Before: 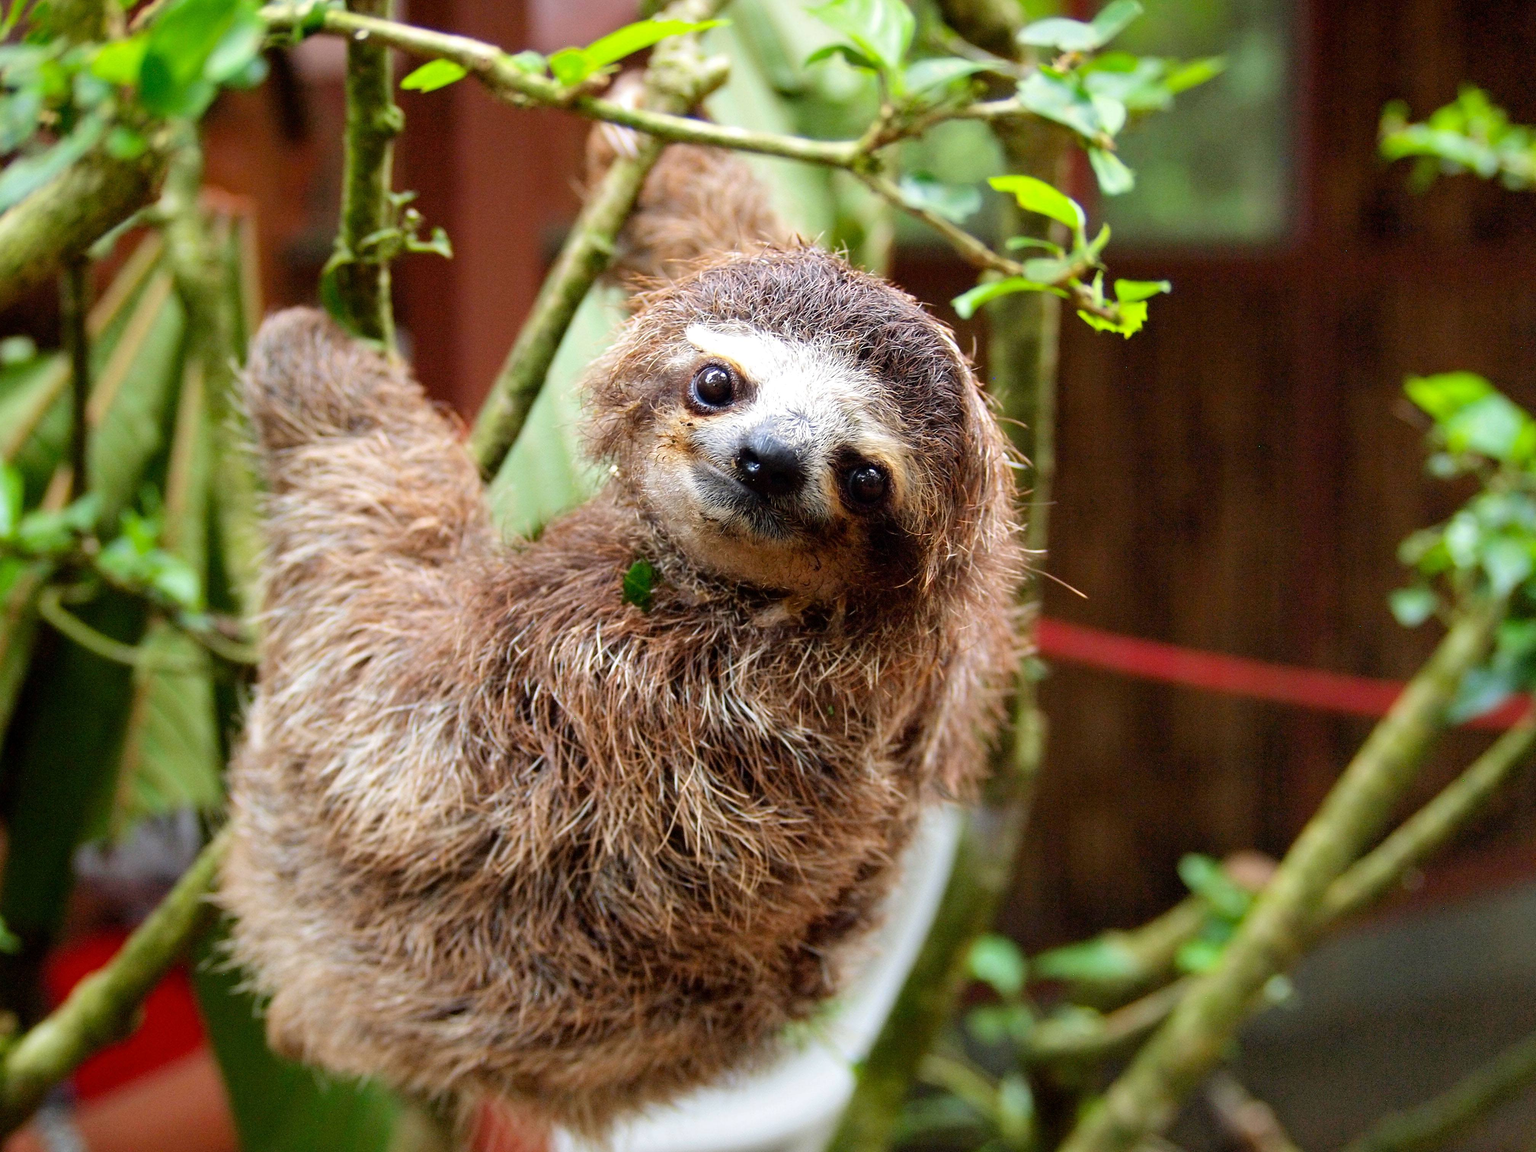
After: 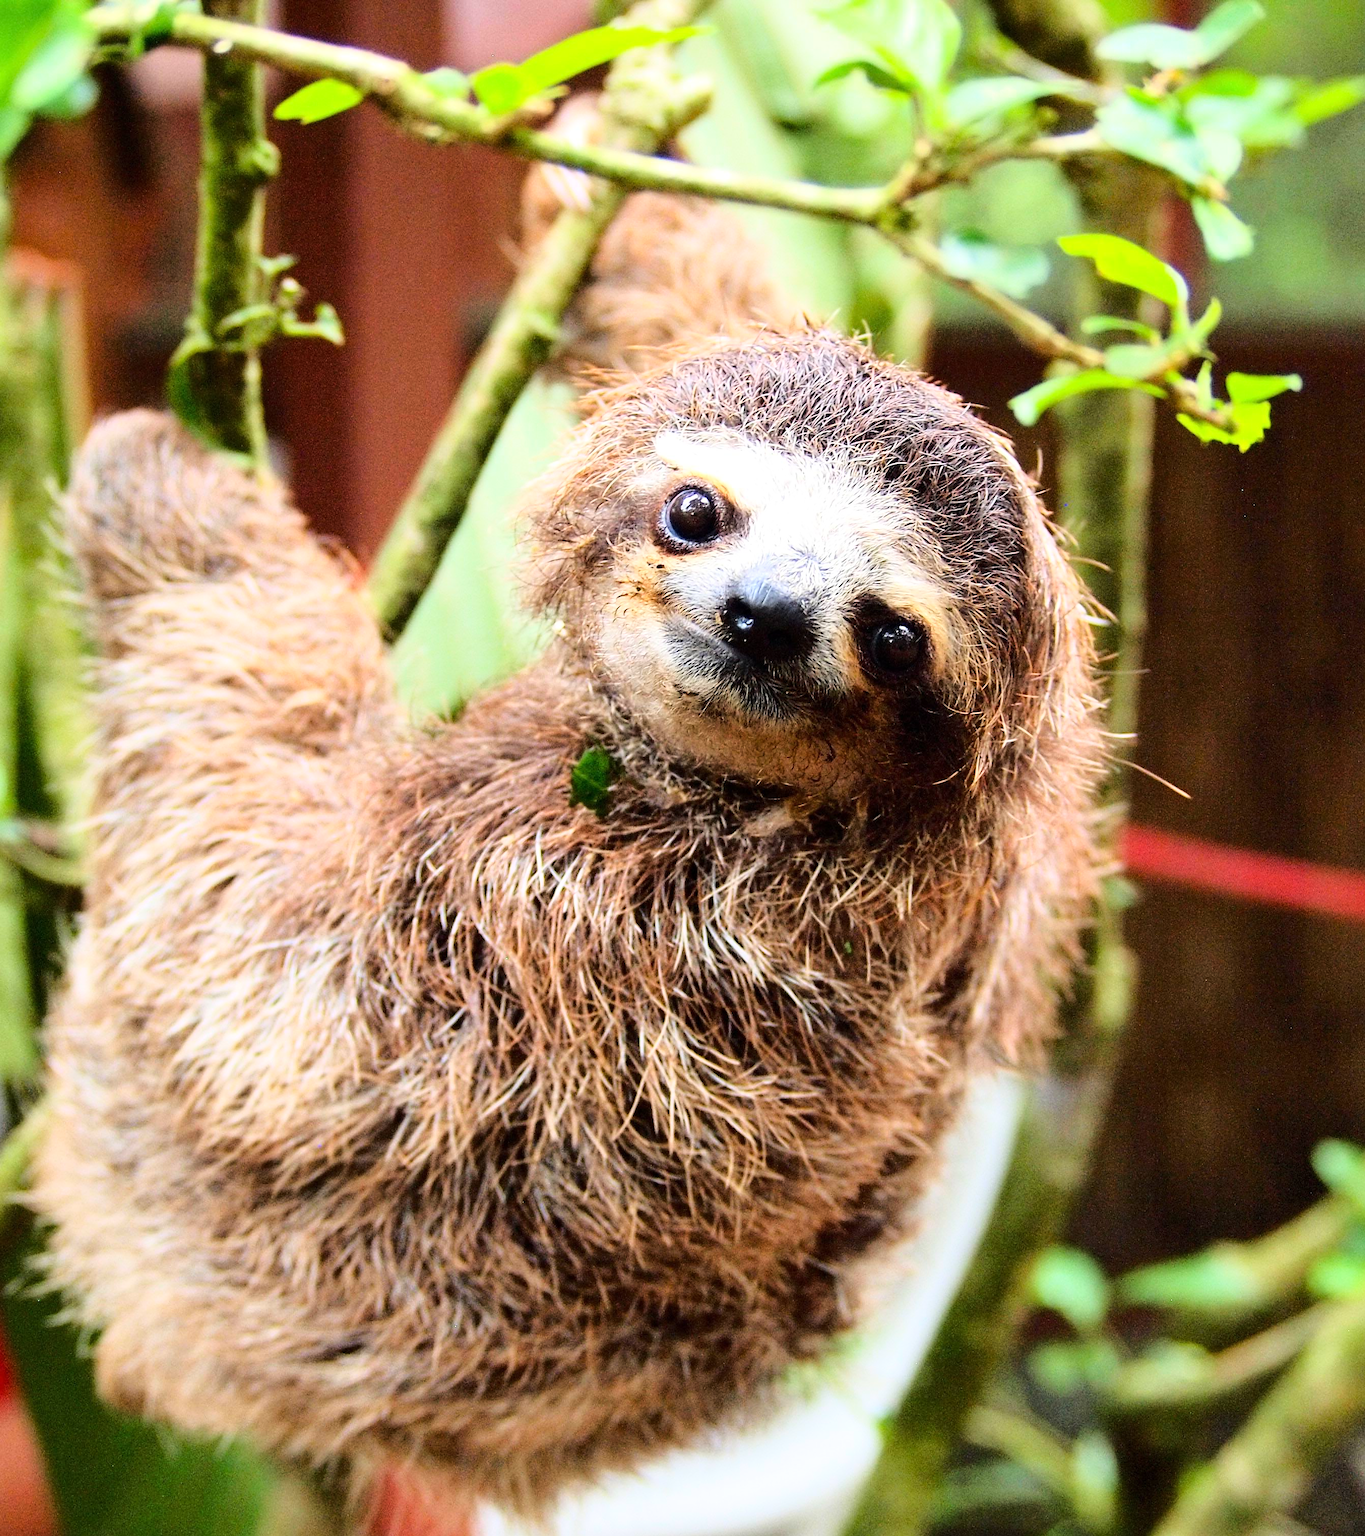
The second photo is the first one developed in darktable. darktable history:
base curve: curves: ch0 [(0, 0) (0.028, 0.03) (0.121, 0.232) (0.46, 0.748) (0.859, 0.968) (1, 1)]
crop and rotate: left 12.715%, right 20.634%
sharpen: amount 0.207
